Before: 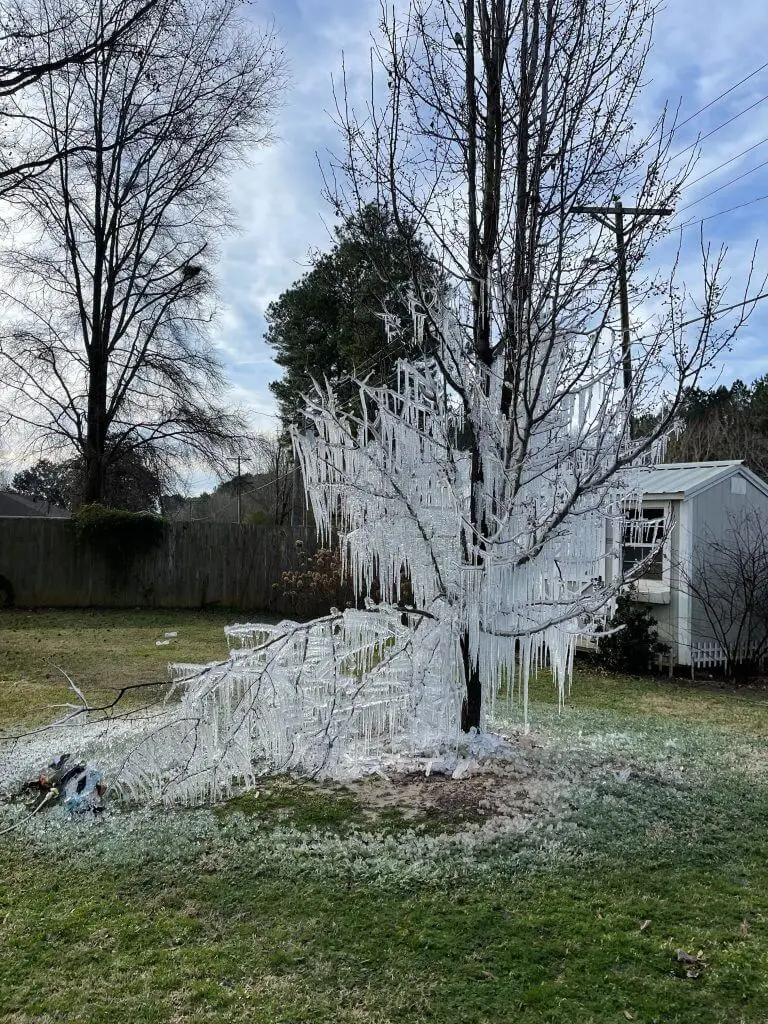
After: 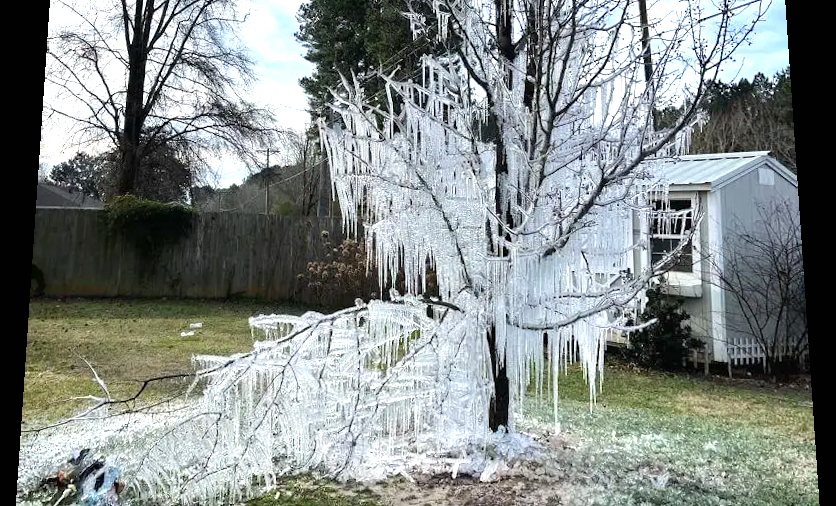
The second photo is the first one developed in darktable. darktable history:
exposure: black level correction 0, exposure 0.877 EV, compensate exposure bias true, compensate highlight preservation false
crop and rotate: top 26.056%, bottom 25.543%
rotate and perspective: rotation 0.128°, lens shift (vertical) -0.181, lens shift (horizontal) -0.044, shear 0.001, automatic cropping off
